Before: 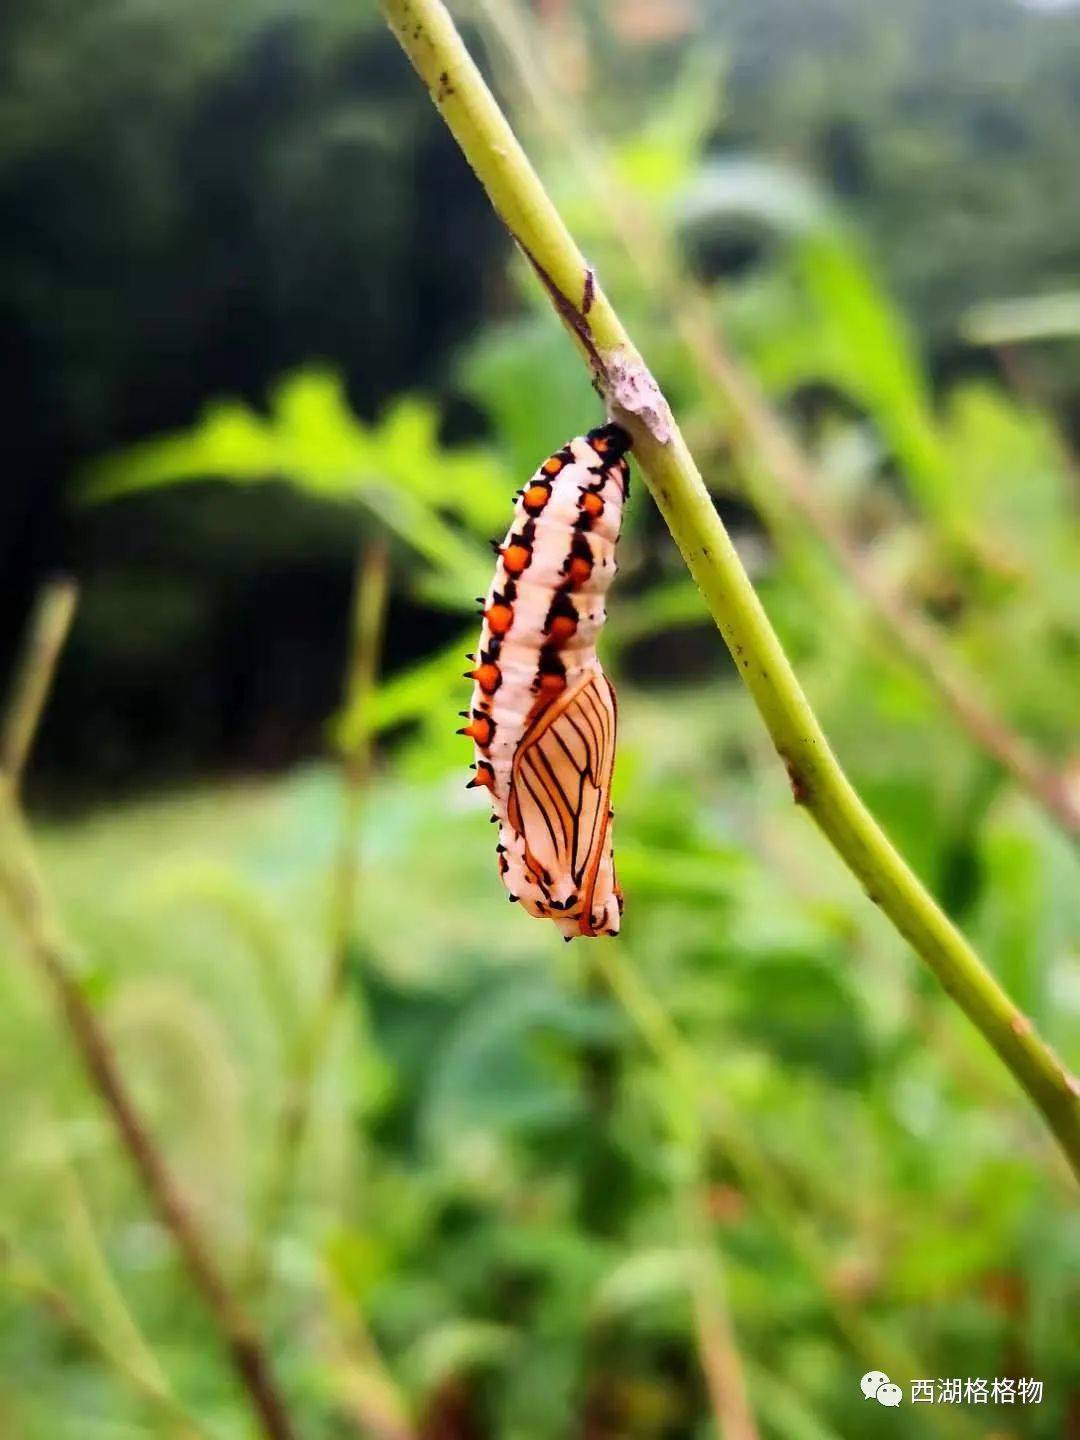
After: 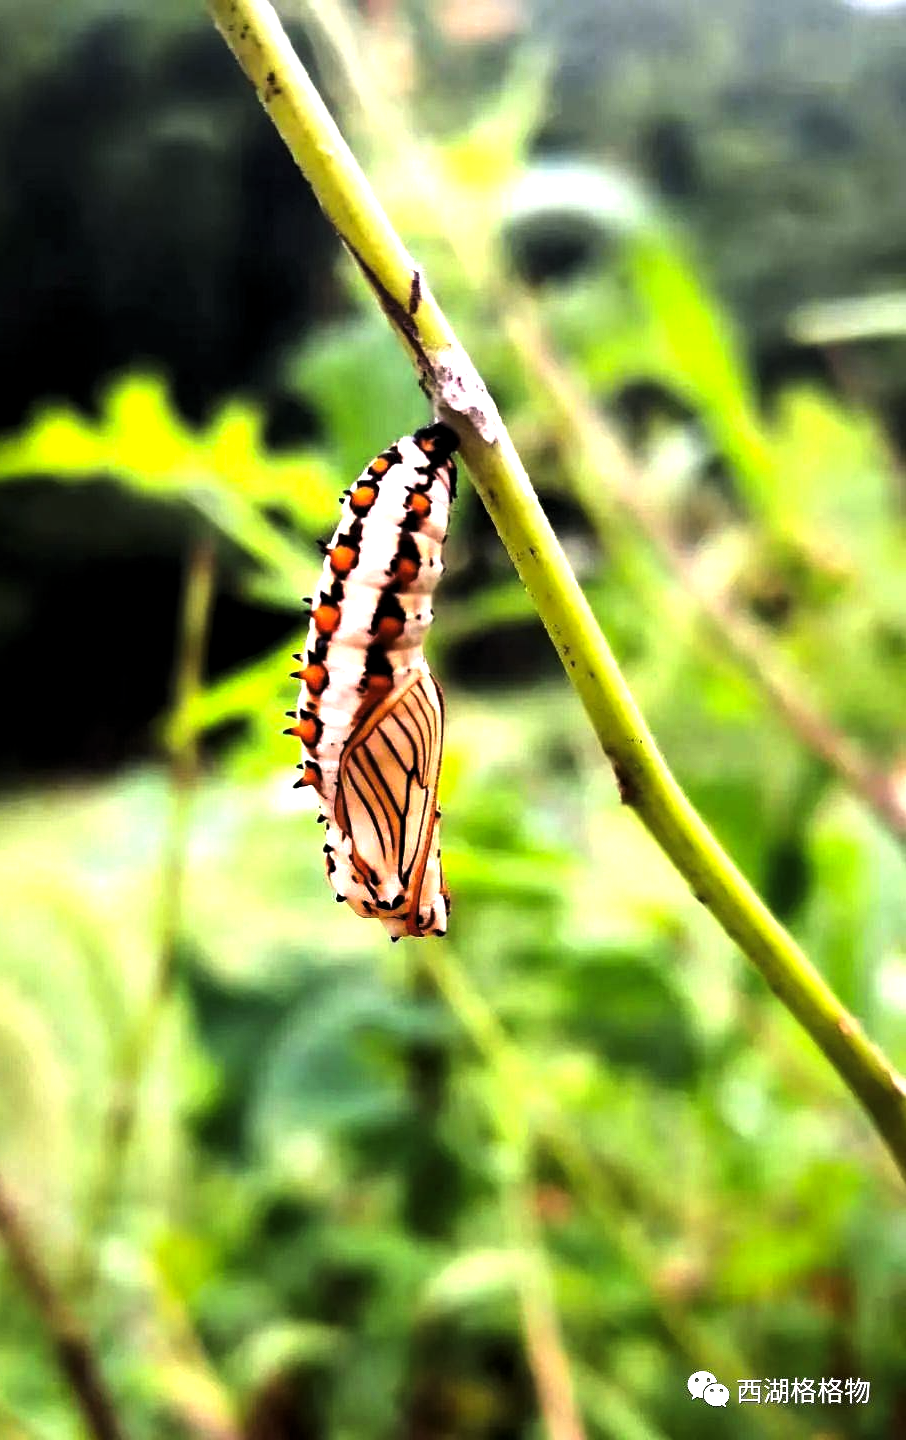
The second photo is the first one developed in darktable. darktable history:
crop: left 16.079%
levels: black 0.078%, levels [0.044, 0.475, 0.791]
